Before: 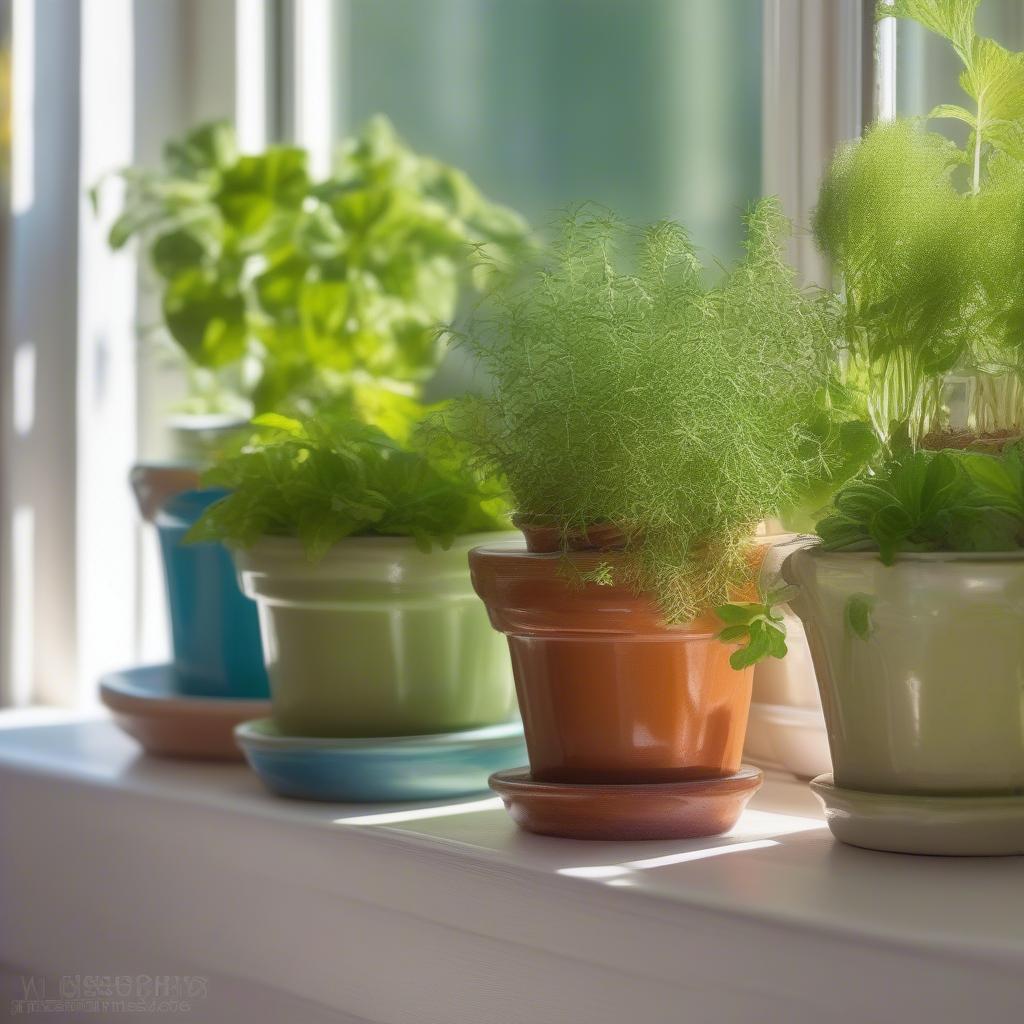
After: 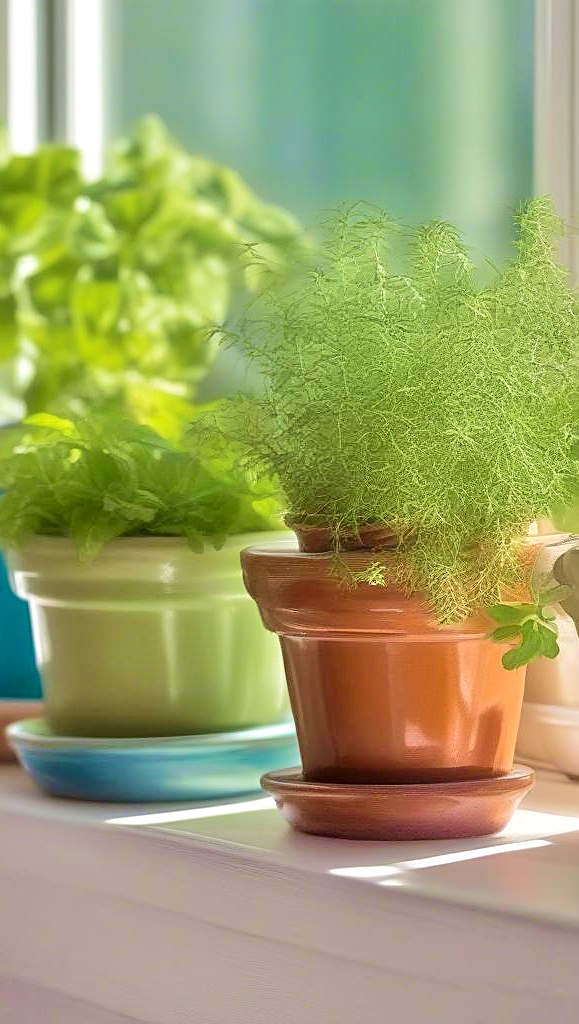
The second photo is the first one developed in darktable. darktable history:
sharpen: on, module defaults
crop and rotate: left 22.335%, right 21.092%
exposure: exposure 0.128 EV, compensate highlight preservation false
velvia: strength 37.23%
tone equalizer: -7 EV 0.155 EV, -6 EV 0.564 EV, -5 EV 1.17 EV, -4 EV 1.34 EV, -3 EV 1.15 EV, -2 EV 0.6 EV, -1 EV 0.146 EV, mask exposure compensation -0.496 EV
tone curve: curves: ch0 [(0, 0) (0.003, 0.007) (0.011, 0.008) (0.025, 0.007) (0.044, 0.009) (0.069, 0.012) (0.1, 0.02) (0.136, 0.035) (0.177, 0.06) (0.224, 0.104) (0.277, 0.16) (0.335, 0.228) (0.399, 0.308) (0.468, 0.418) (0.543, 0.525) (0.623, 0.635) (0.709, 0.723) (0.801, 0.802) (0.898, 0.889) (1, 1)], color space Lab, independent channels, preserve colors none
